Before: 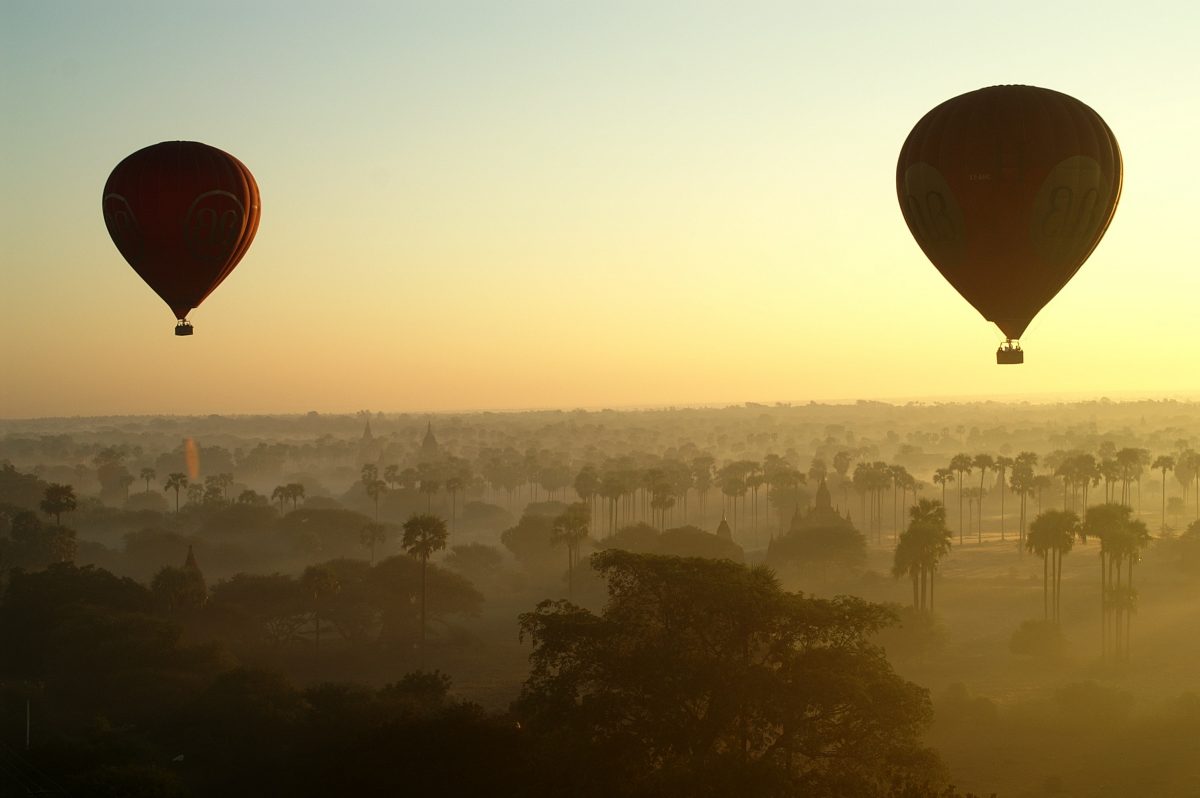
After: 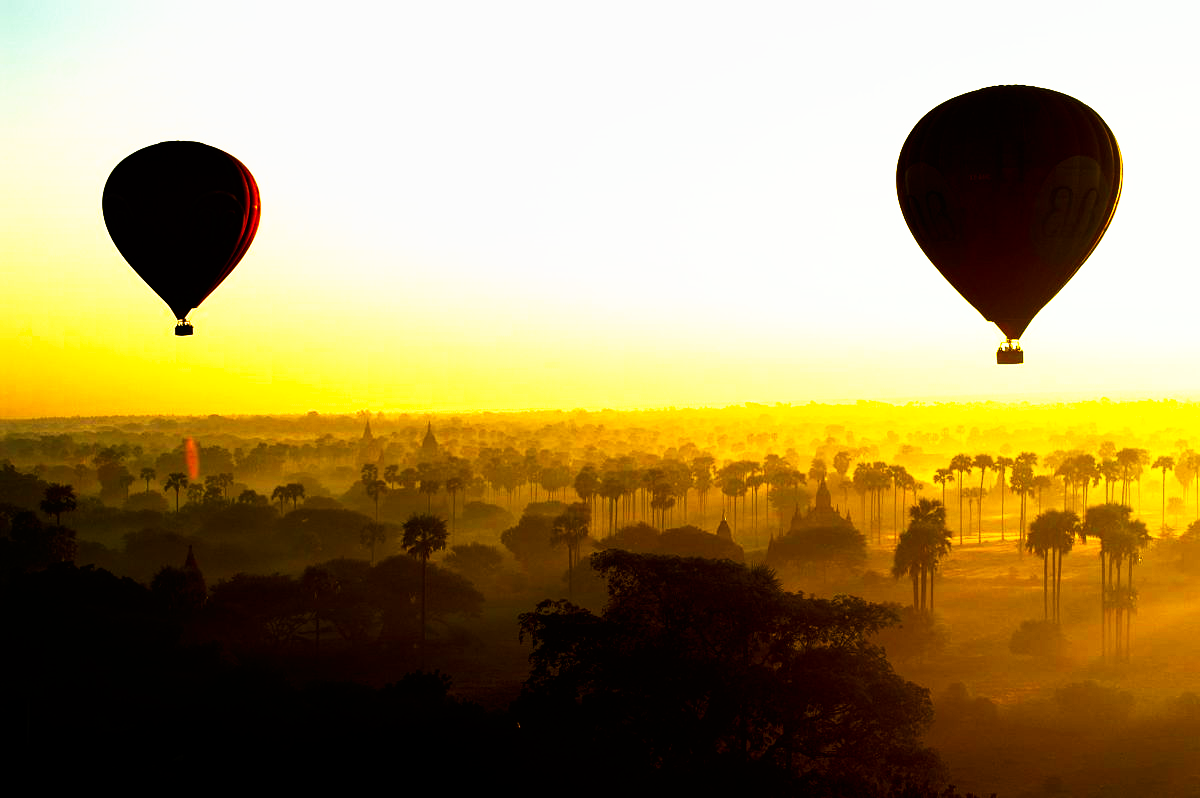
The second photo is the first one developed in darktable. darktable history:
color balance rgb: perceptual saturation grading › global saturation 10%, global vibrance 20%
tone curve: curves: ch0 [(0, 0) (0.003, 0) (0.011, 0) (0.025, 0) (0.044, 0.001) (0.069, 0.003) (0.1, 0.003) (0.136, 0.006) (0.177, 0.014) (0.224, 0.056) (0.277, 0.128) (0.335, 0.218) (0.399, 0.346) (0.468, 0.512) (0.543, 0.713) (0.623, 0.898) (0.709, 0.987) (0.801, 0.99) (0.898, 0.99) (1, 1)], preserve colors none
exposure: black level correction 0.001, compensate highlight preservation false
